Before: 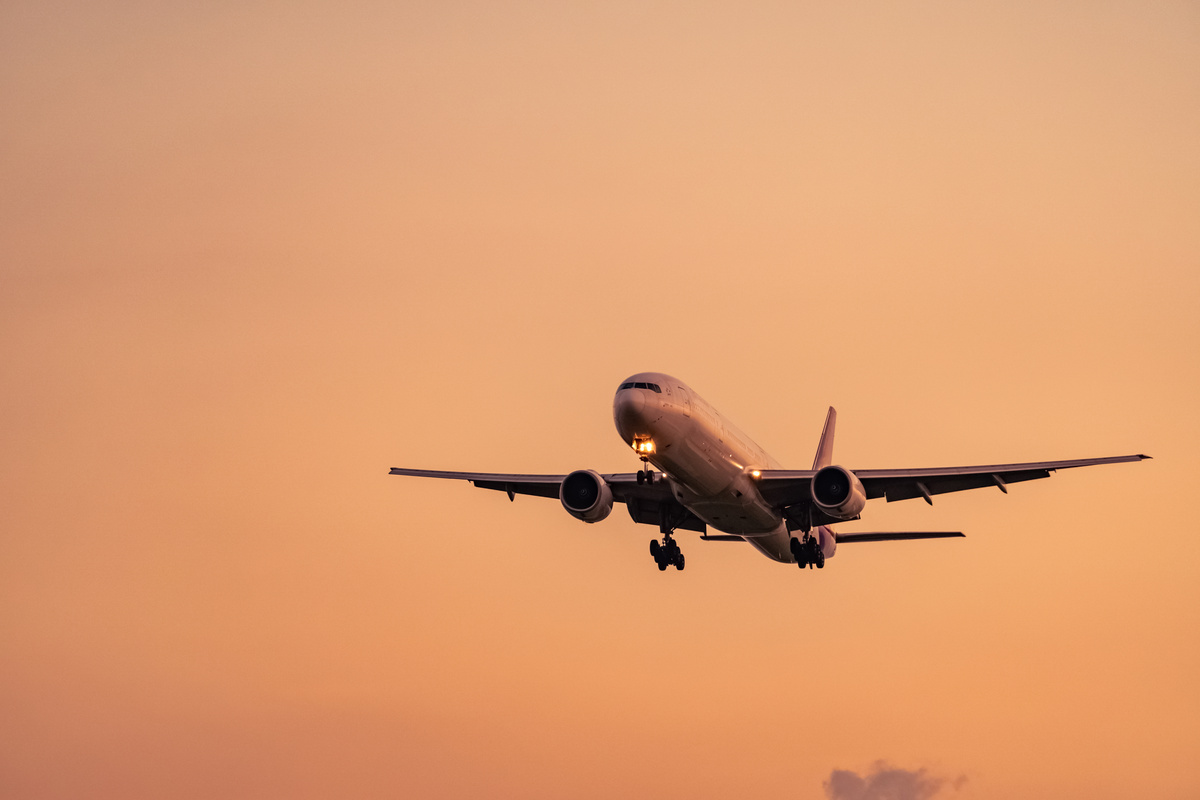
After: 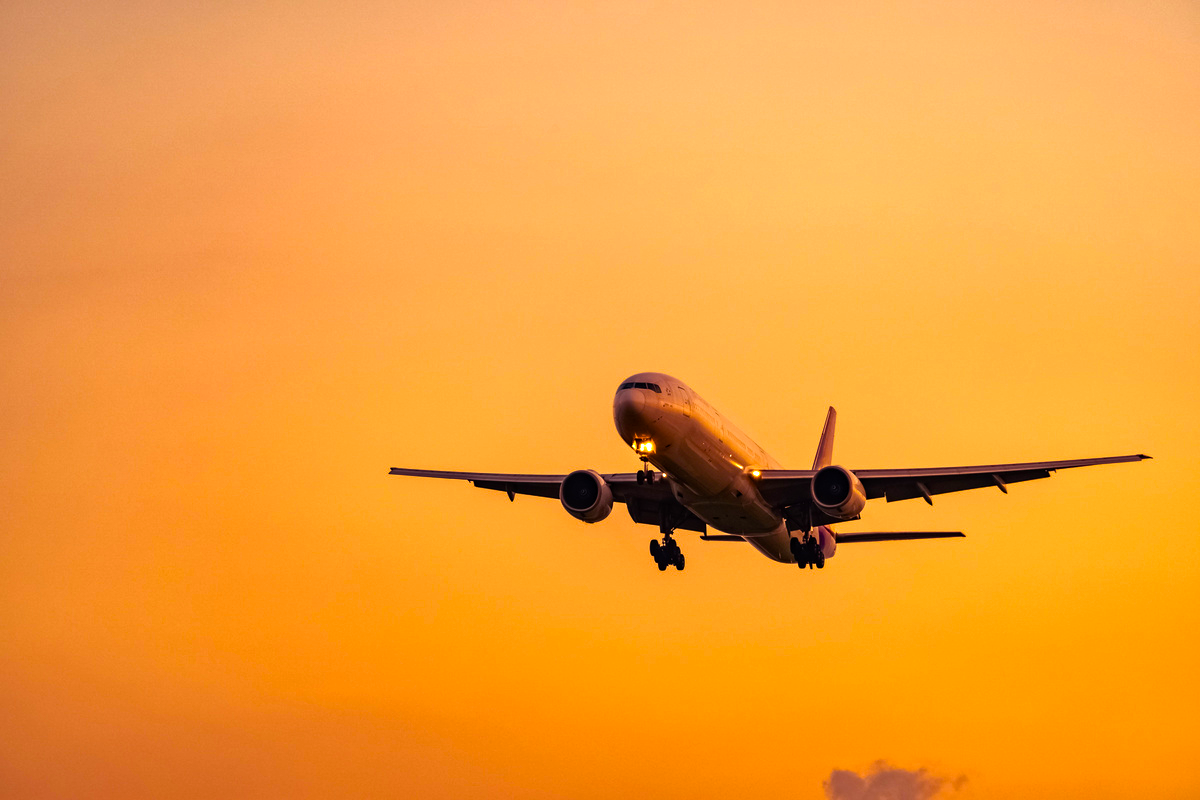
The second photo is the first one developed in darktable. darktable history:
color balance rgb: linear chroma grading › global chroma 9%, perceptual saturation grading › global saturation 36%, perceptual saturation grading › shadows 35%, perceptual brilliance grading › global brilliance 15%, perceptual brilliance grading › shadows -35%, global vibrance 15%
base curve: curves: ch0 [(0, 0) (0.303, 0.277) (1, 1)]
